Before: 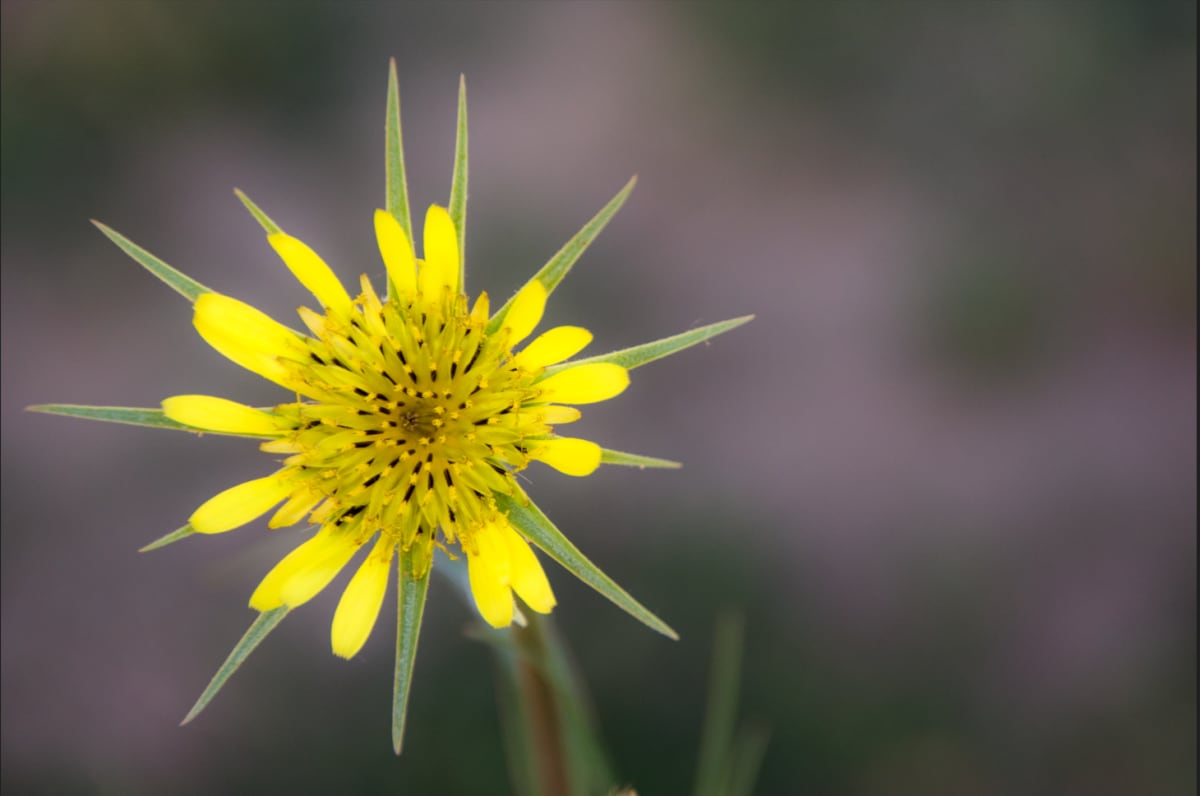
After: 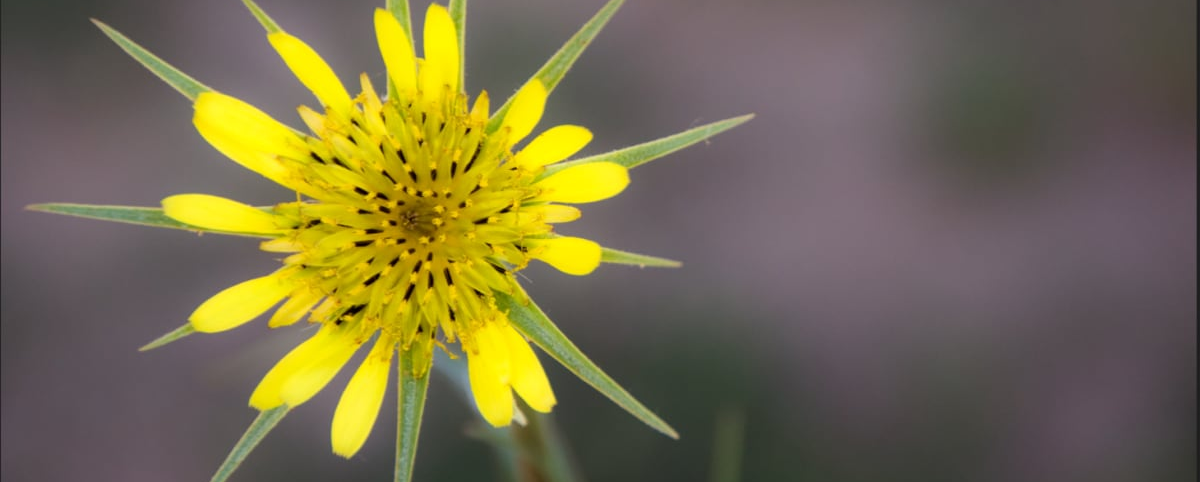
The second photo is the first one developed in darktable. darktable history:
crop and rotate: top 25.438%, bottom 13.996%
